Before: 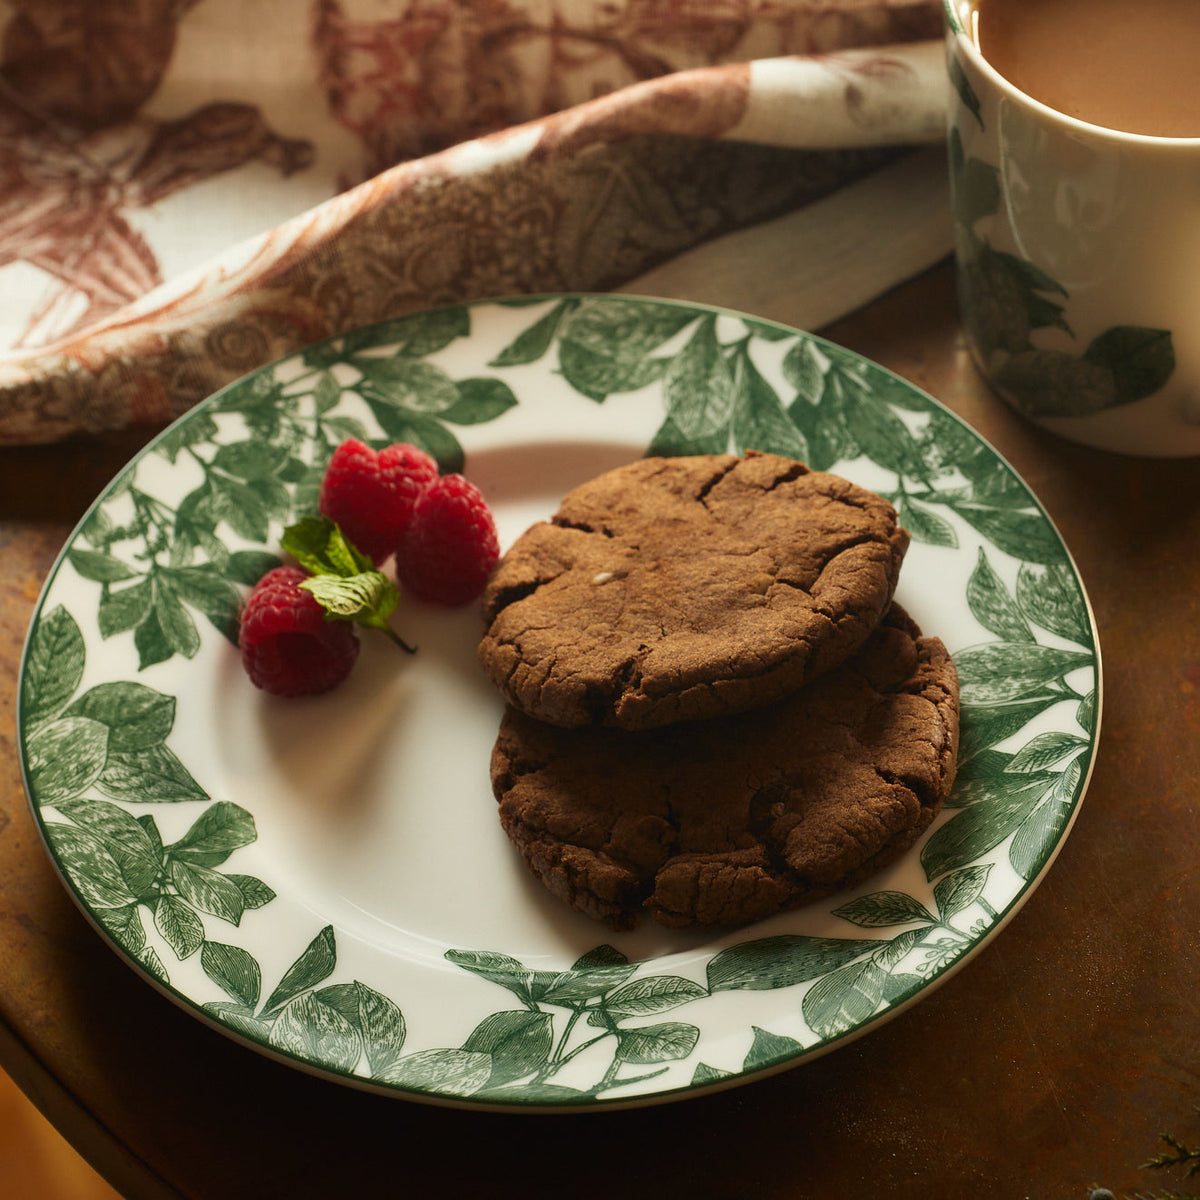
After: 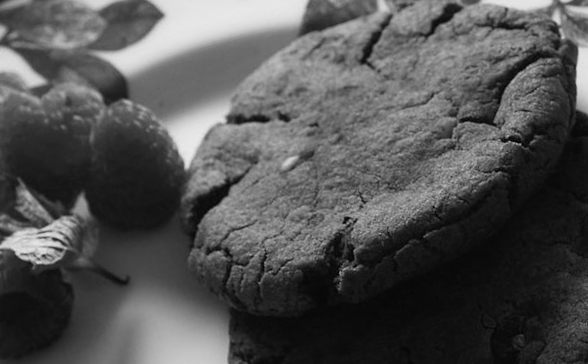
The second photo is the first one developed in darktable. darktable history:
monochrome: size 1
rgb curve: curves: ch0 [(0, 0) (0.078, 0.051) (0.929, 0.956) (1, 1)], compensate middle gray true
crop: left 25%, top 25%, right 25%, bottom 25%
rotate and perspective: rotation -14.8°, crop left 0.1, crop right 0.903, crop top 0.25, crop bottom 0.748
